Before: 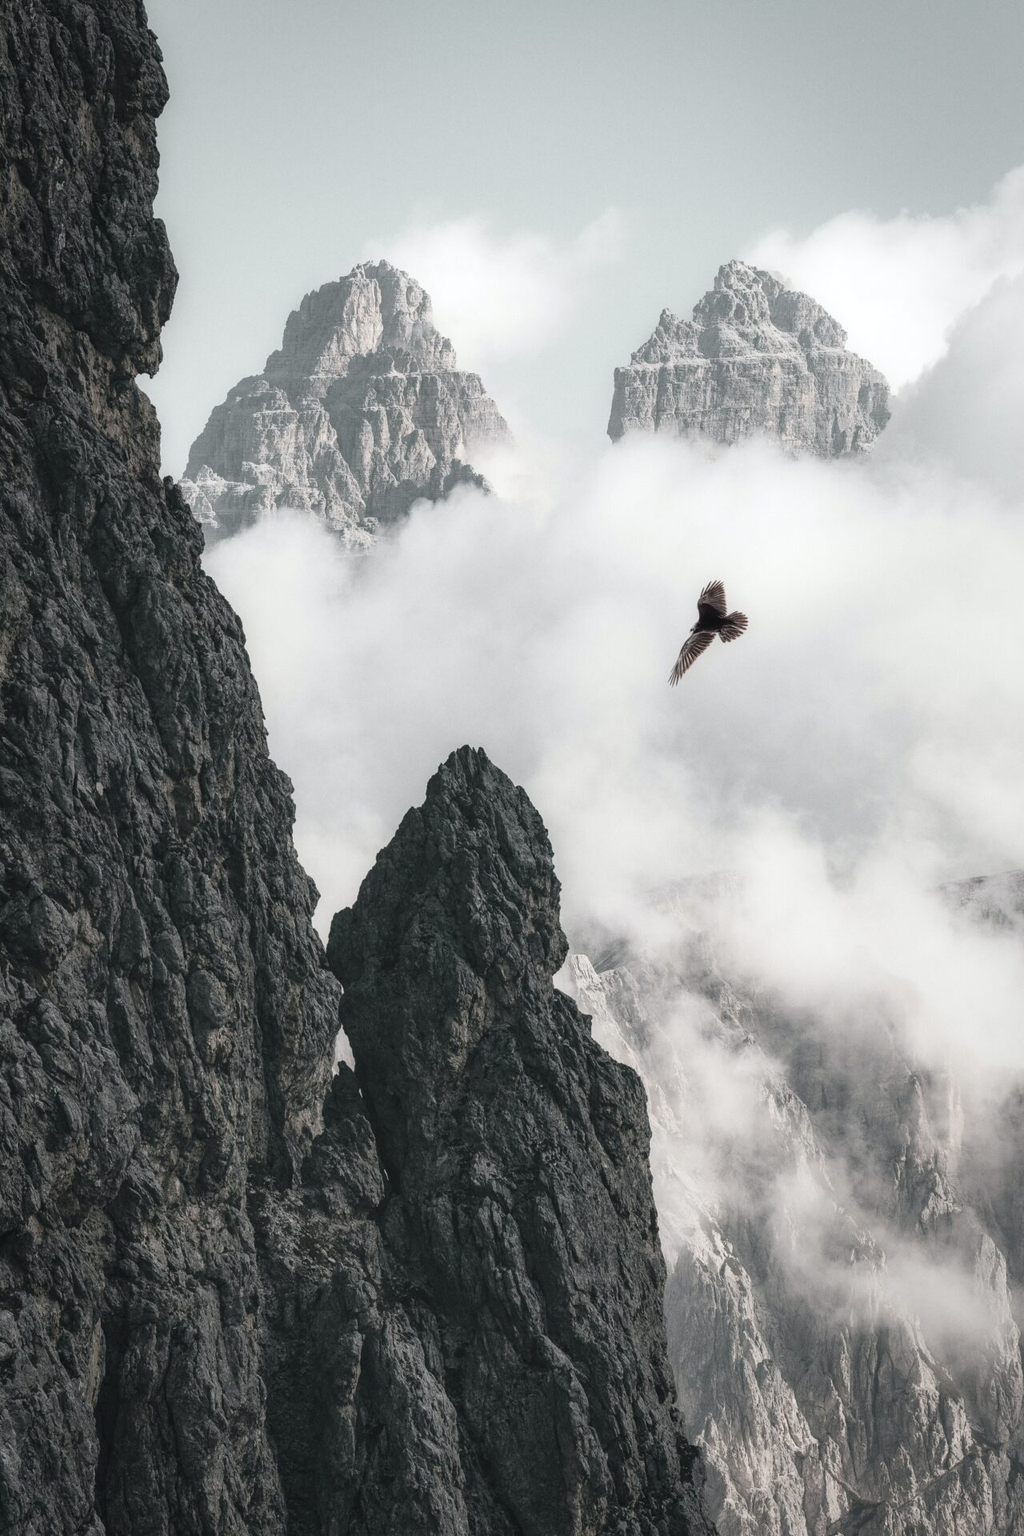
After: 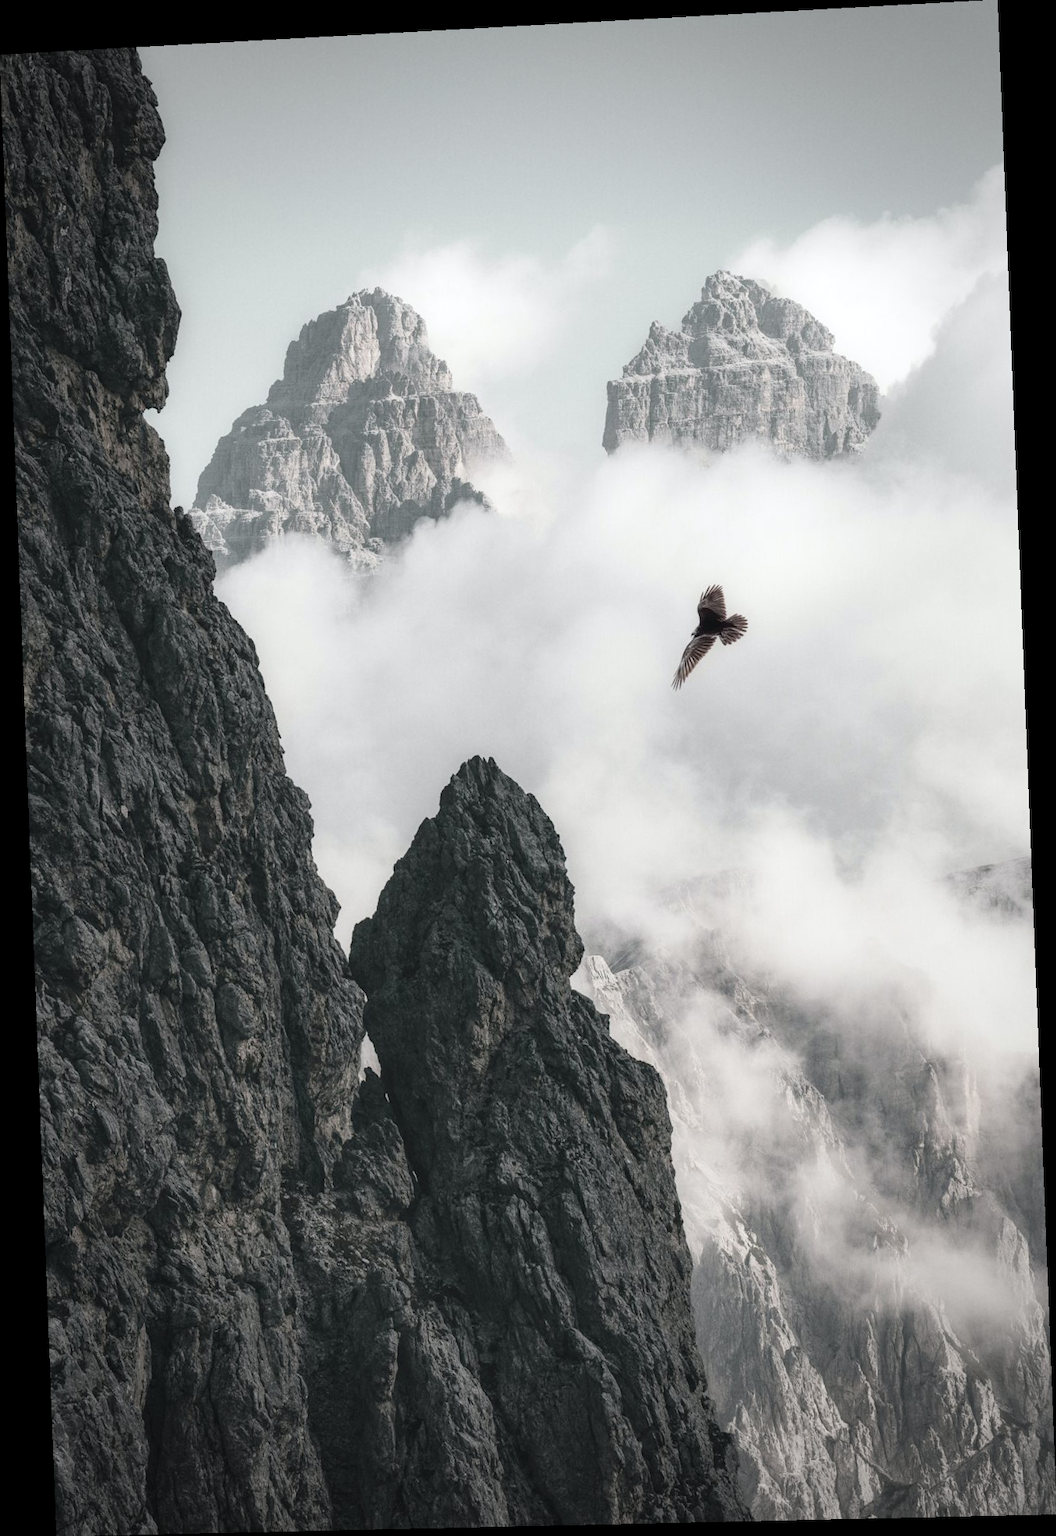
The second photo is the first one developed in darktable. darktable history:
rotate and perspective: rotation -2.22°, lens shift (horizontal) -0.022, automatic cropping off
vignetting: fall-off start 100%, brightness -0.282, width/height ratio 1.31
